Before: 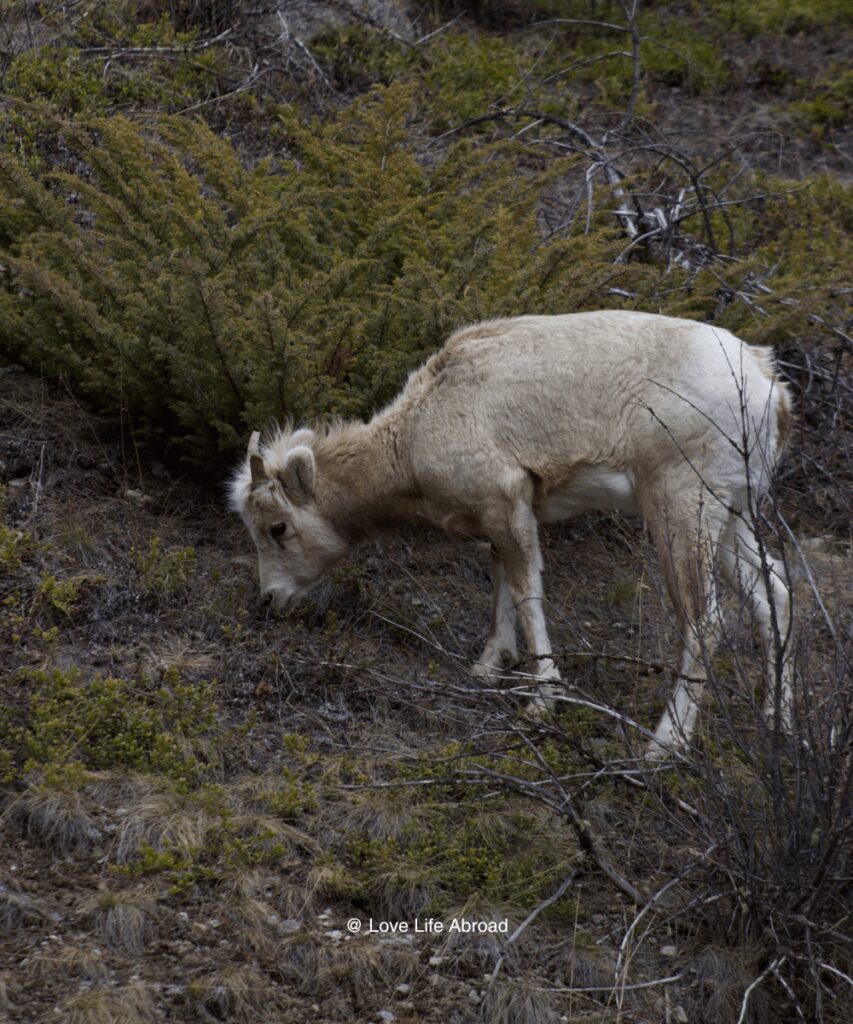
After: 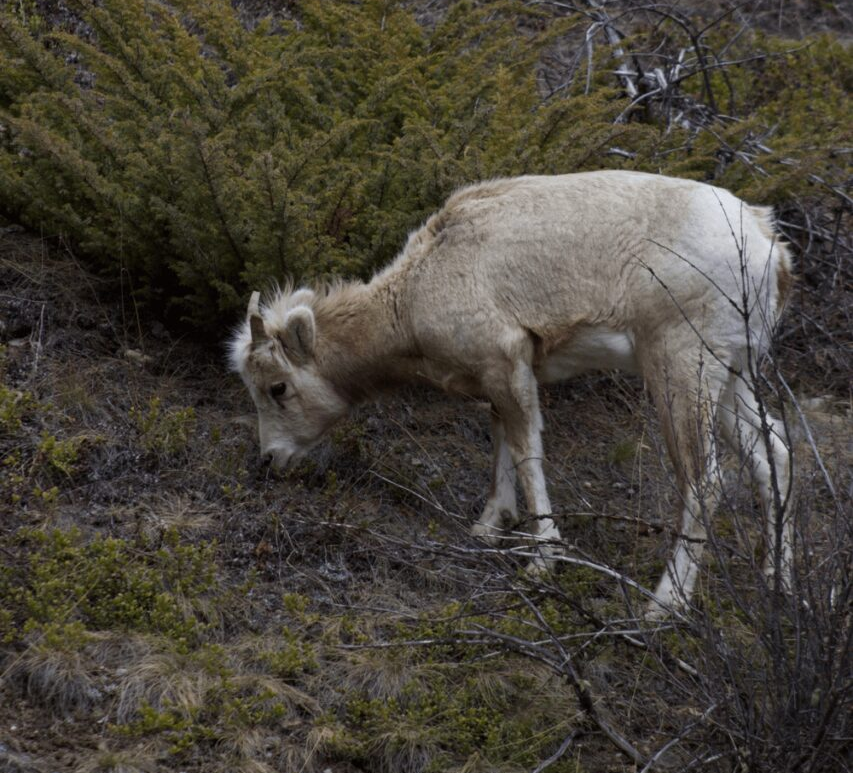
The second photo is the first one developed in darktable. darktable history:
crop: top 13.744%, bottom 10.762%
